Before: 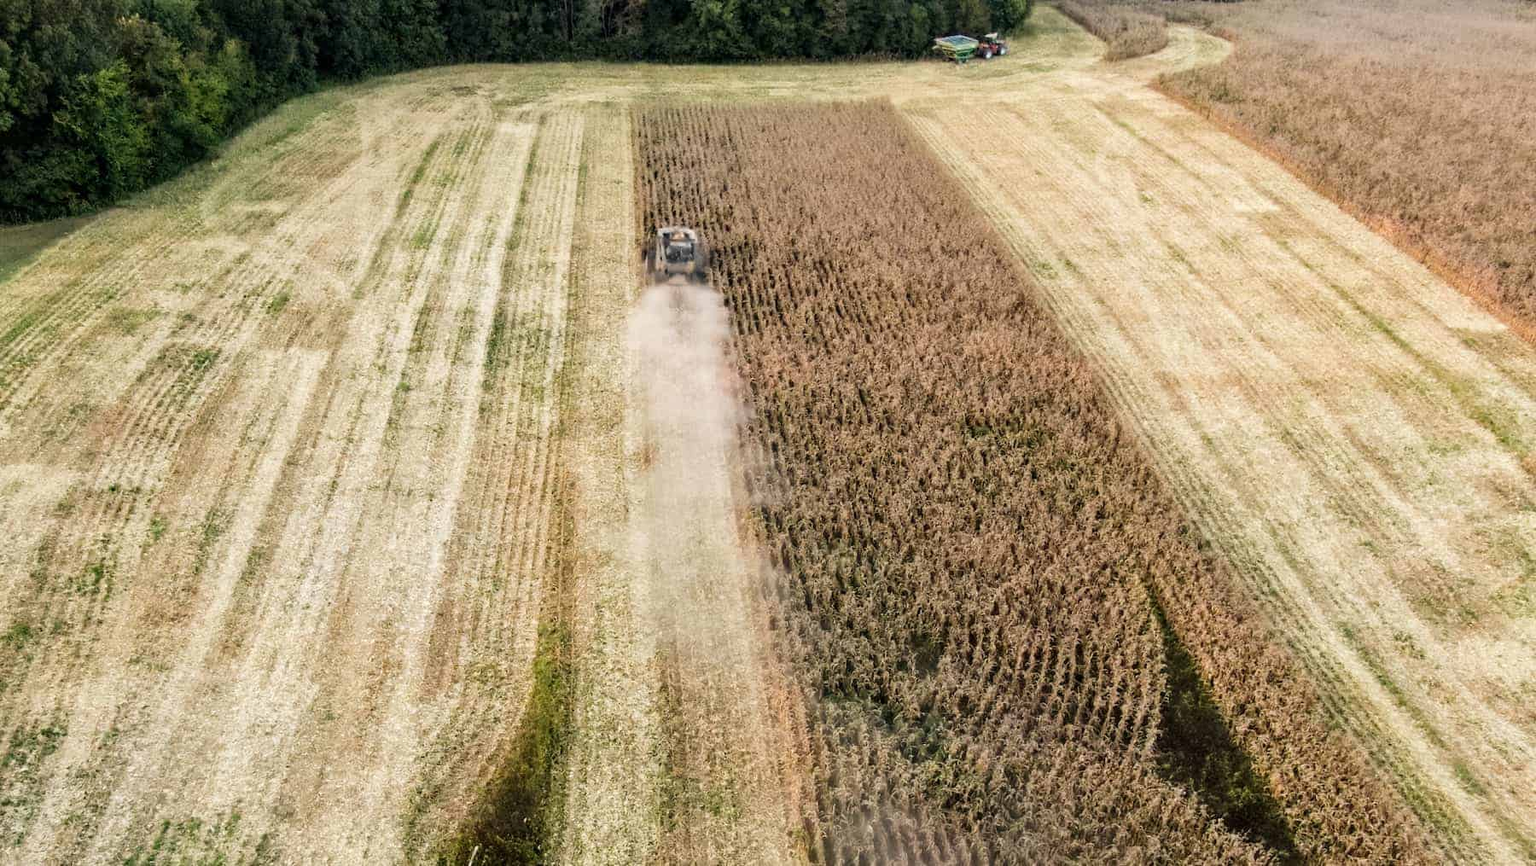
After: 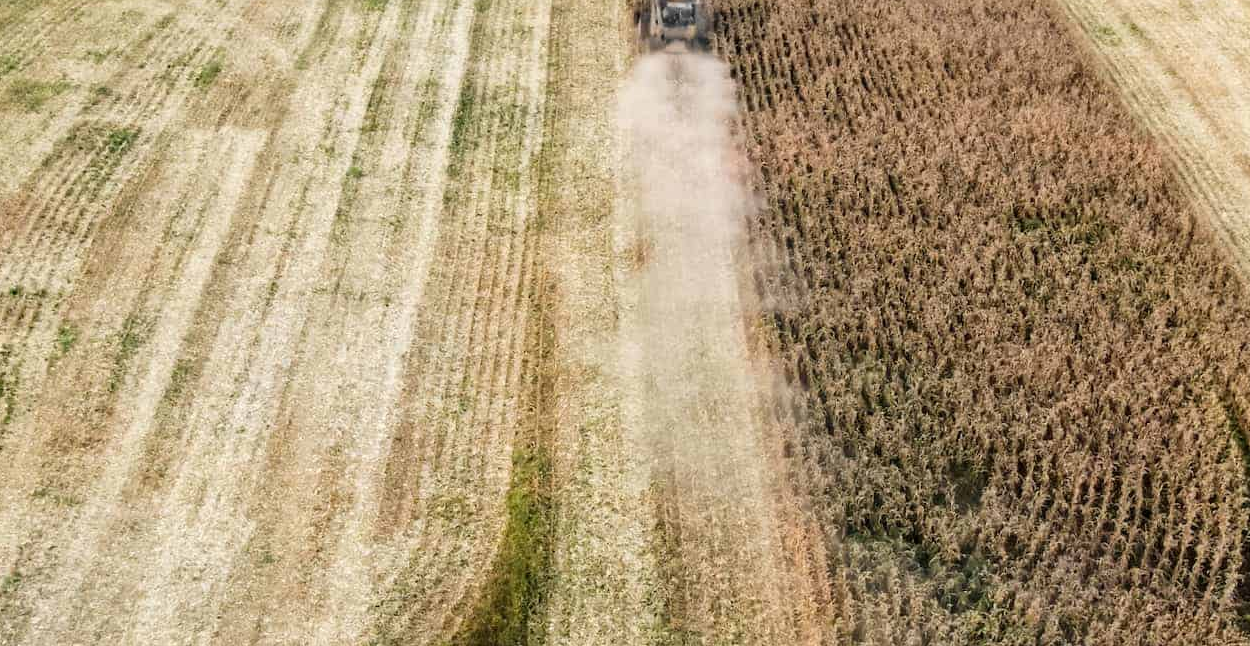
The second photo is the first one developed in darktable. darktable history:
crop: left 6.59%, top 27.717%, right 23.949%, bottom 8.595%
